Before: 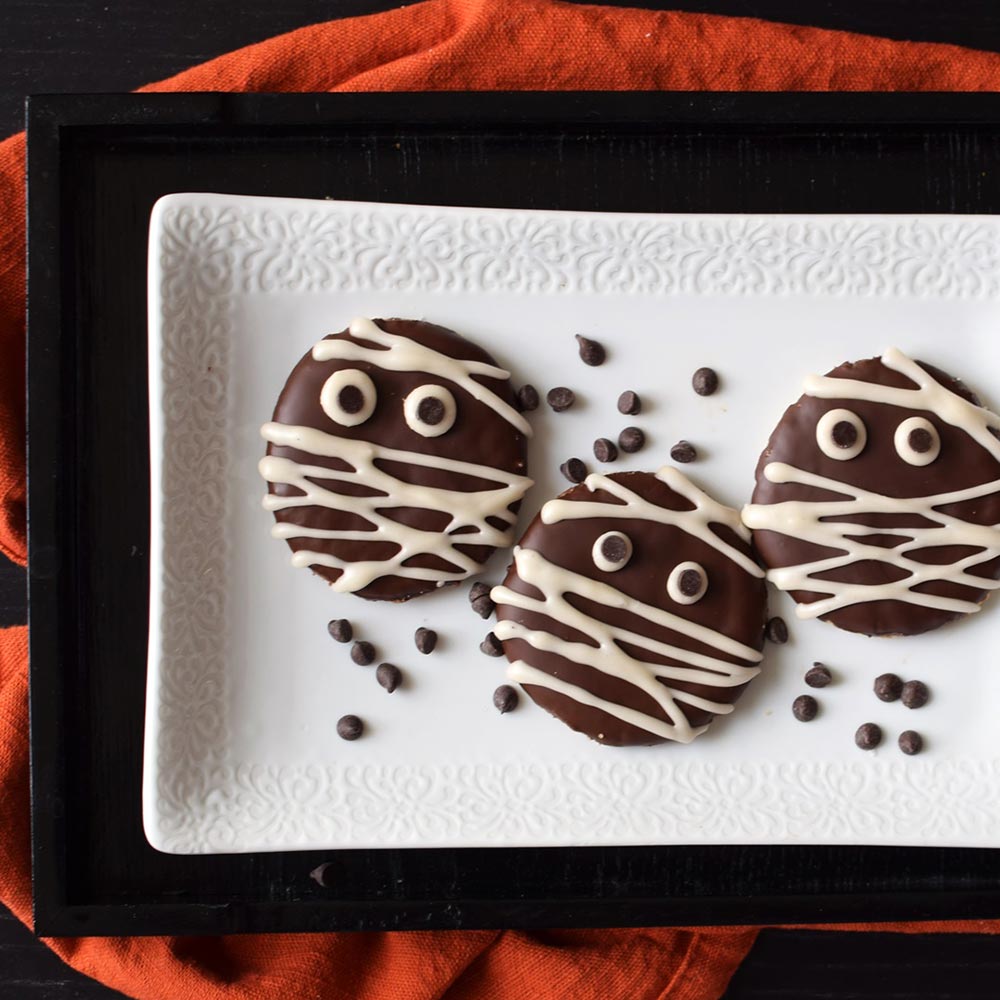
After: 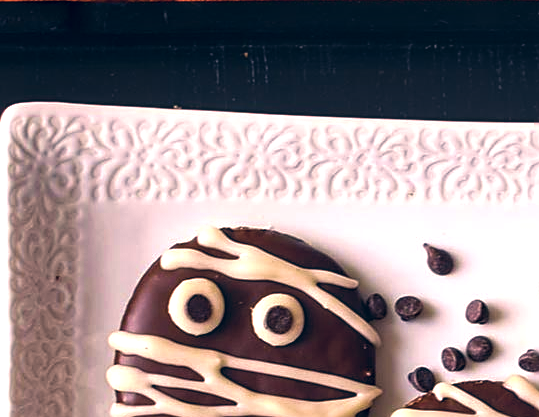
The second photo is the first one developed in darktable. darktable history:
velvia: on, module defaults
color correction: highlights a* 14.2, highlights b* 5.9, shadows a* -6.3, shadows b* -15.77, saturation 0.855
local contrast: highlights 61%, detail 143%, midtone range 0.421
sharpen: on, module defaults
crop: left 15.228%, top 9.168%, right 30.792%, bottom 49.072%
color balance rgb: perceptual saturation grading › global saturation 25.707%, perceptual brilliance grading › highlights 14.113%, perceptual brilliance grading › shadows -18.552%, global vibrance 44.186%
